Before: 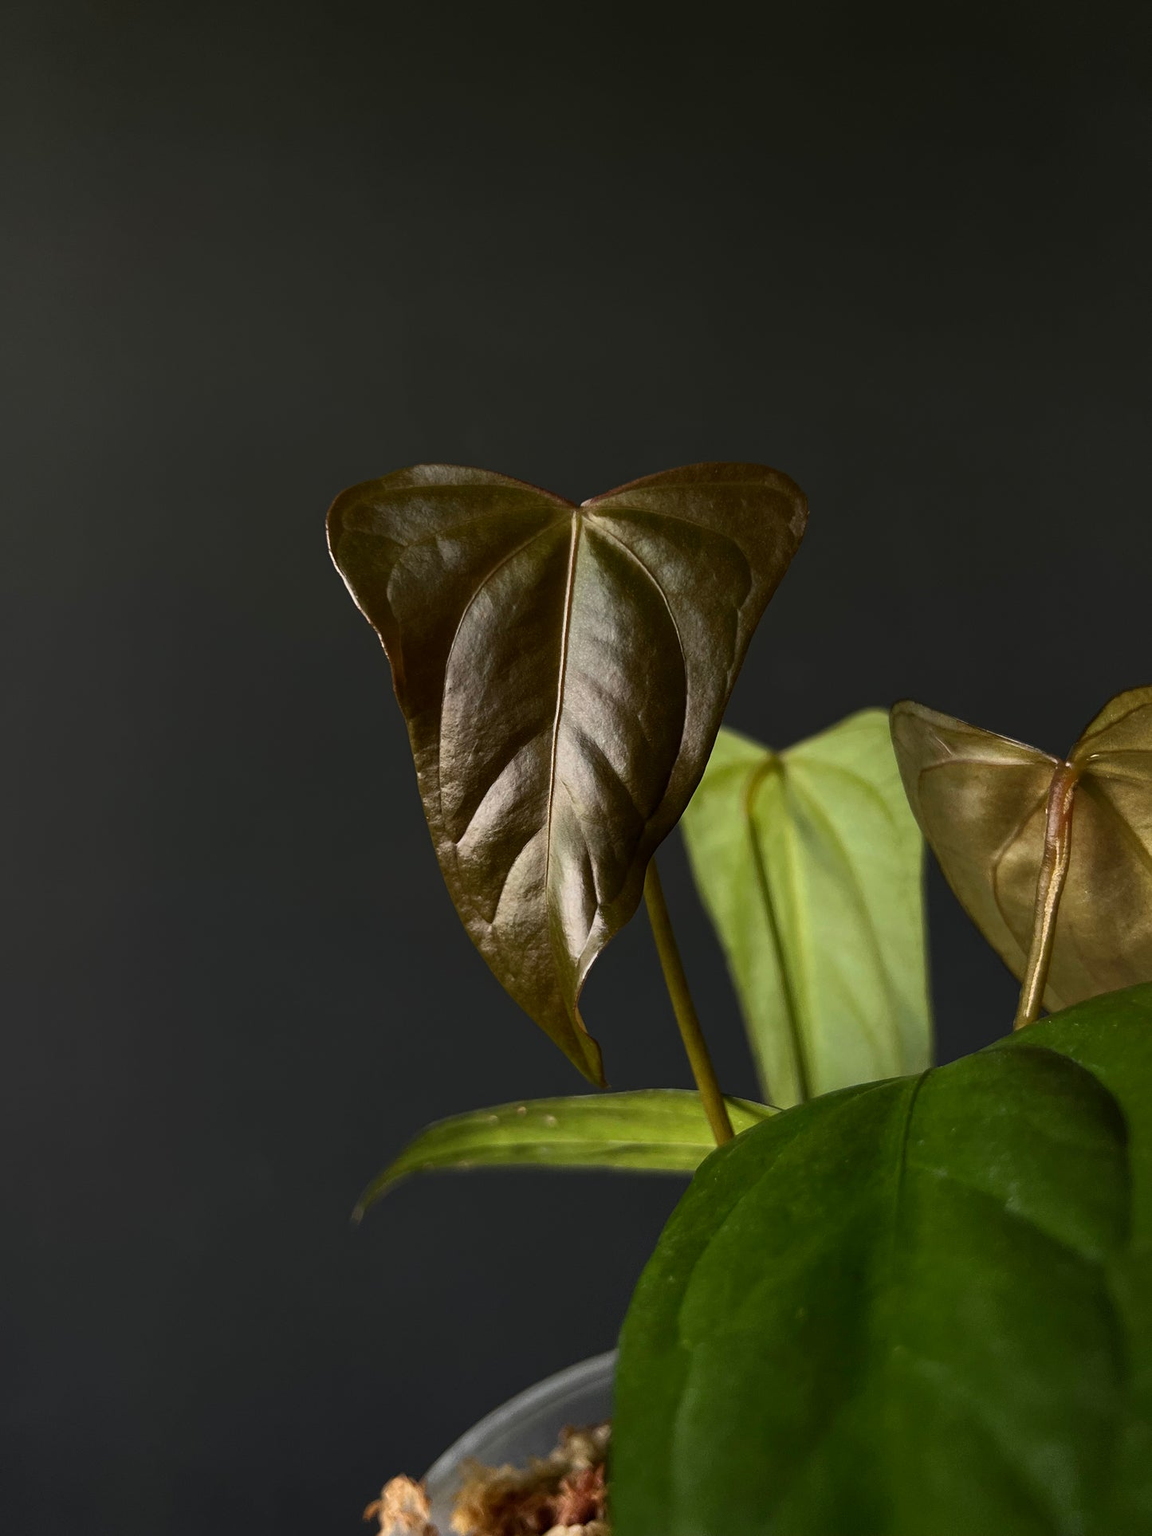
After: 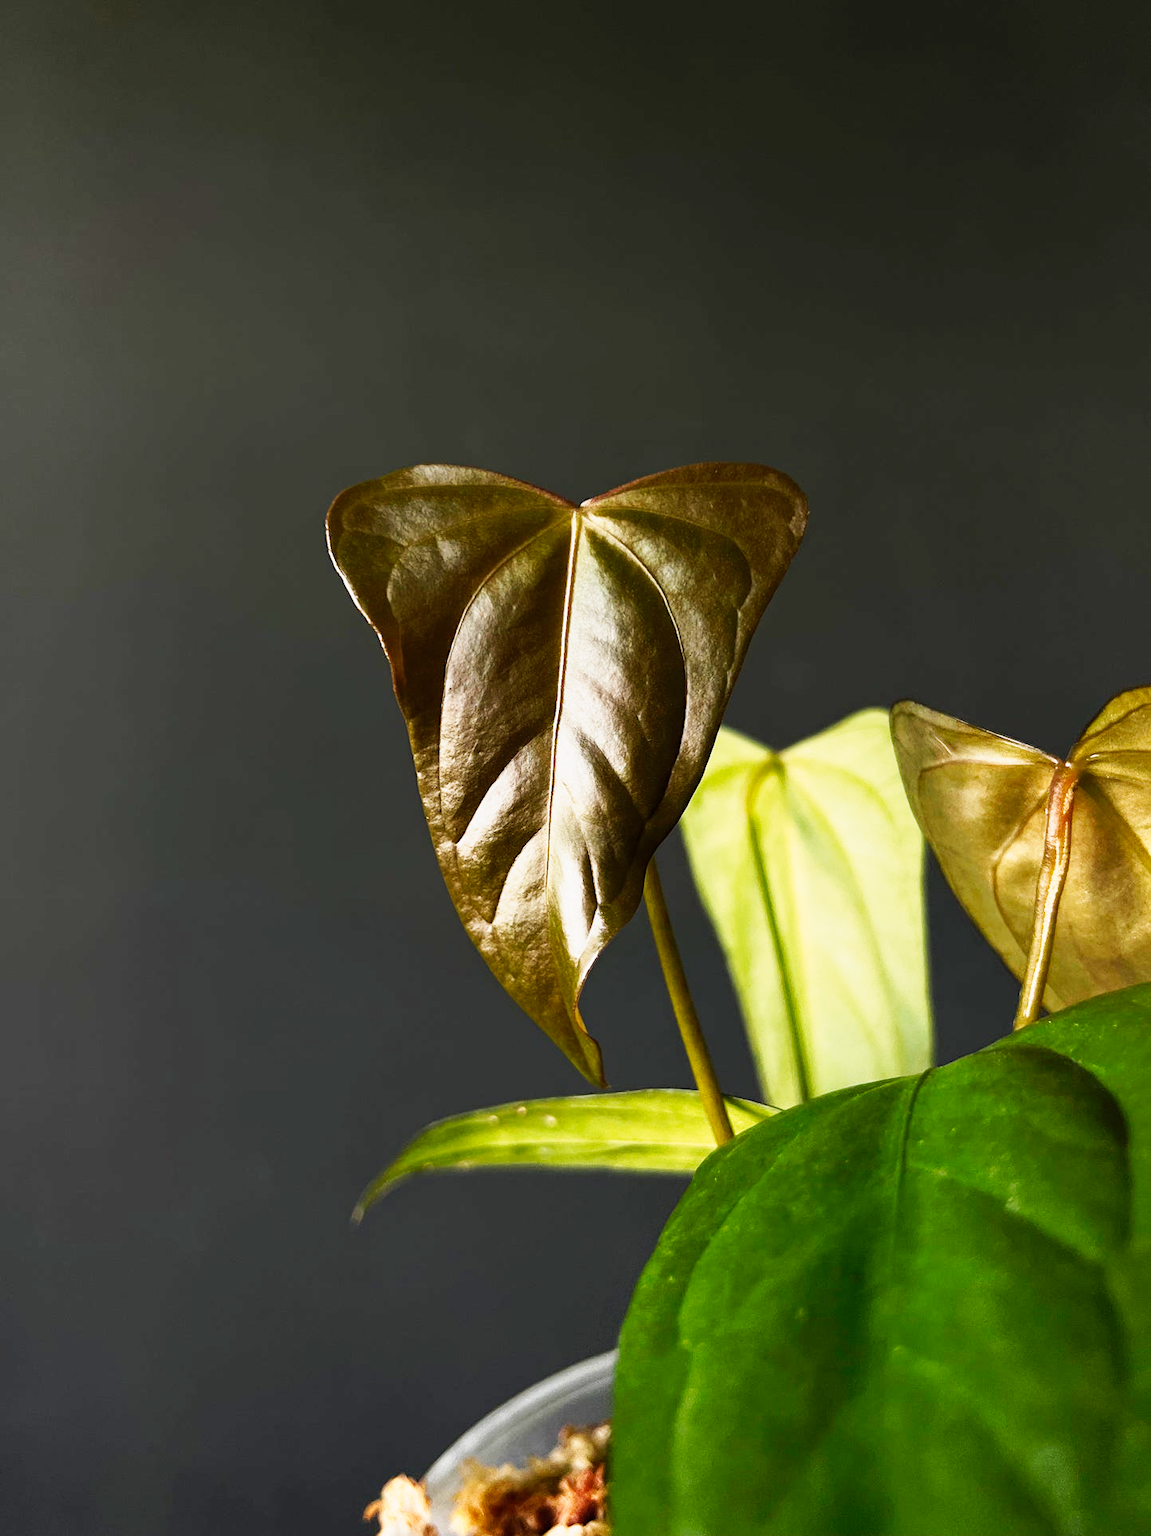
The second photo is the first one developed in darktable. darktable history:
tone curve: curves: ch0 [(0, 0) (0.003, 0.004) (0.011, 0.016) (0.025, 0.035) (0.044, 0.062) (0.069, 0.097) (0.1, 0.143) (0.136, 0.205) (0.177, 0.276) (0.224, 0.36) (0.277, 0.461) (0.335, 0.584) (0.399, 0.686) (0.468, 0.783) (0.543, 0.868) (0.623, 0.927) (0.709, 0.96) (0.801, 0.974) (0.898, 0.986) (1, 1)], preserve colors none
